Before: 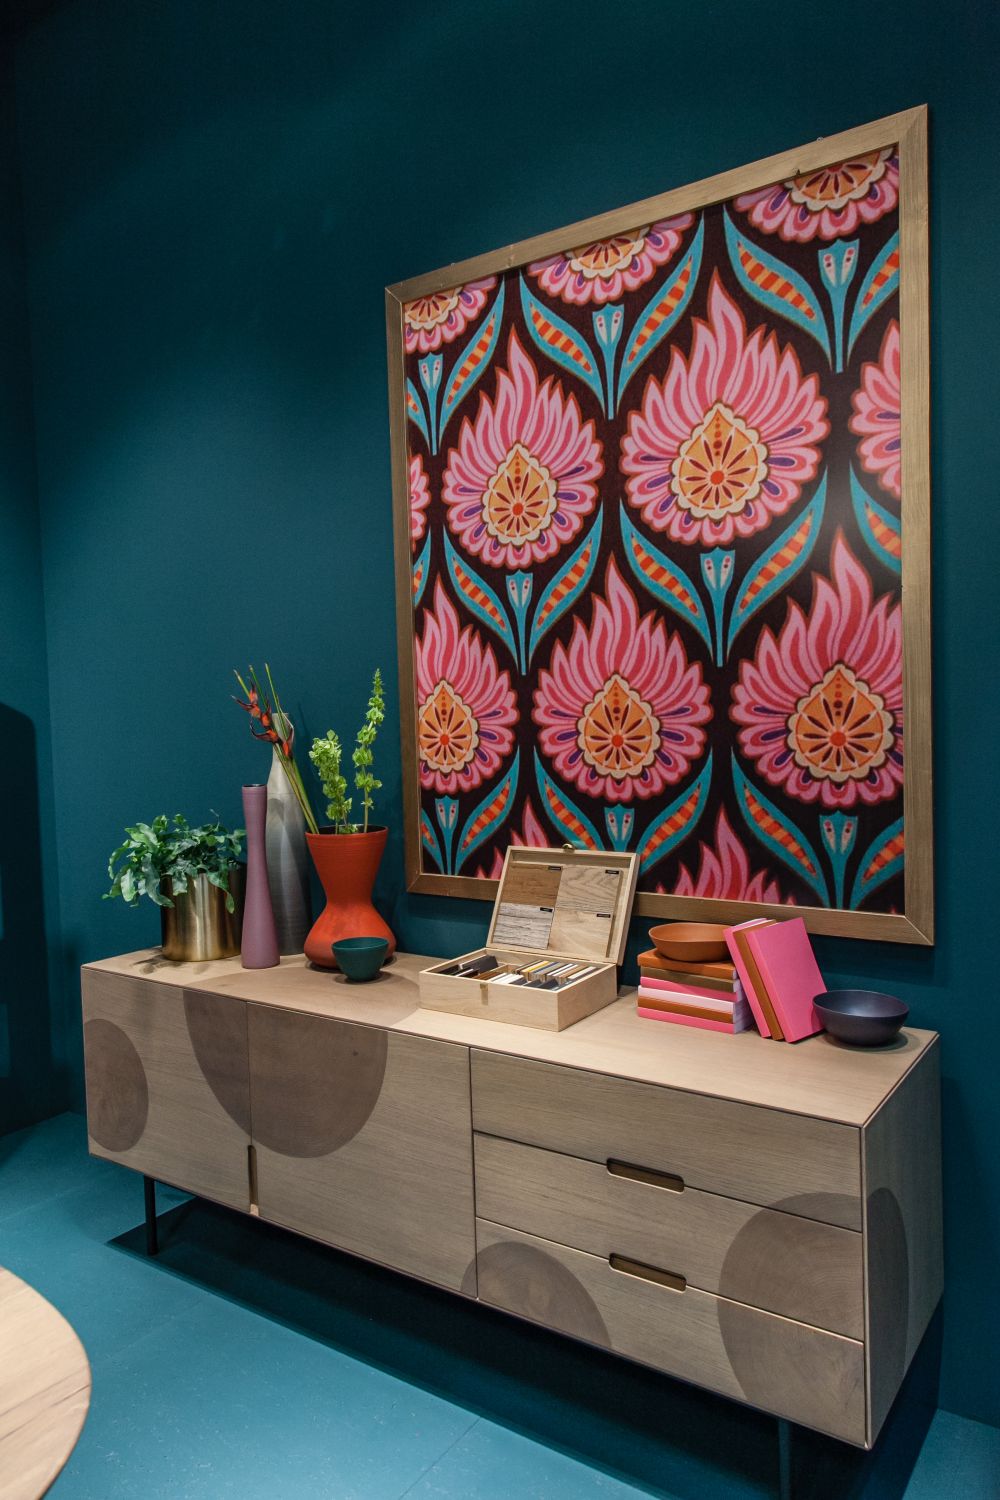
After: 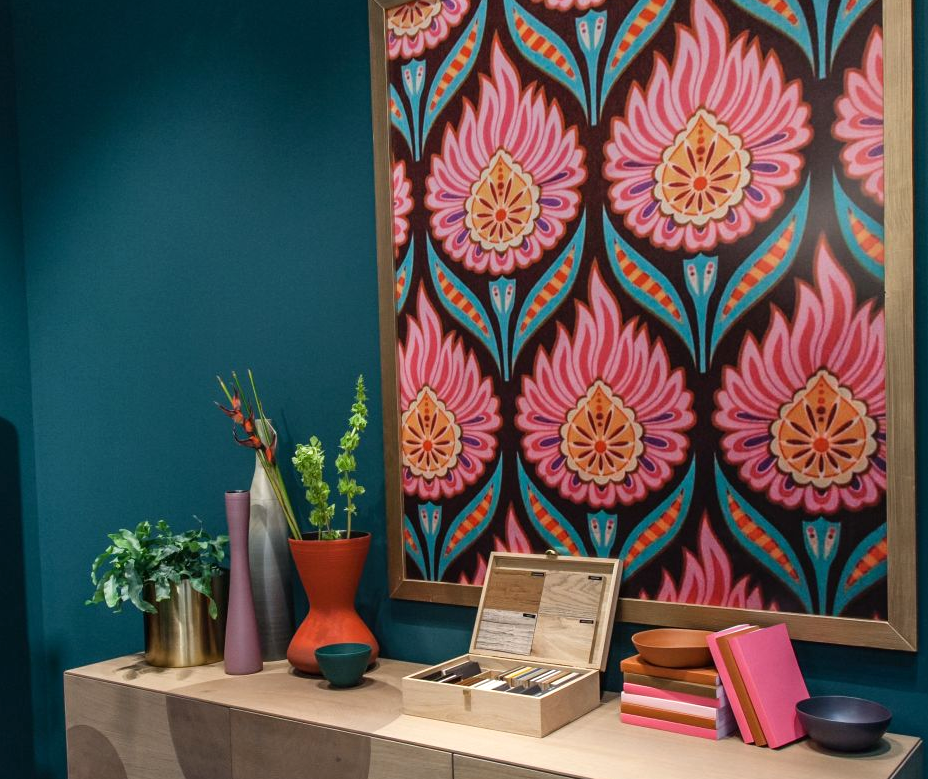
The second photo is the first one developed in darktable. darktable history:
exposure: exposure 0.202 EV, compensate exposure bias true, compensate highlight preservation false
crop: left 1.77%, top 19.622%, right 5.374%, bottom 28.386%
